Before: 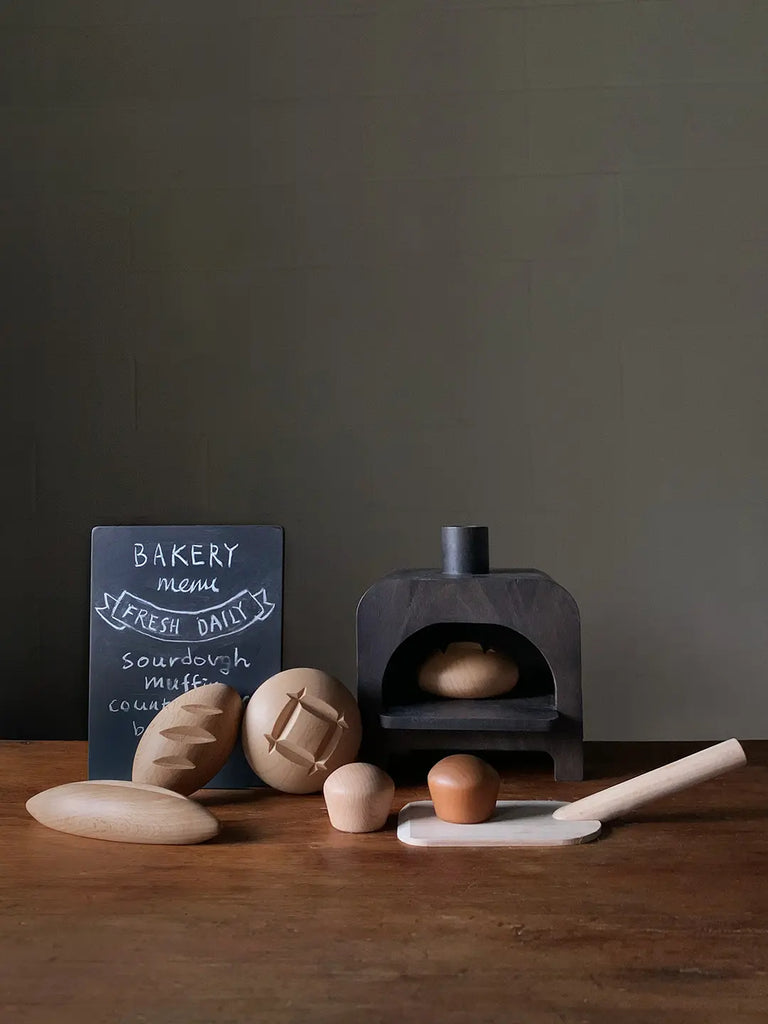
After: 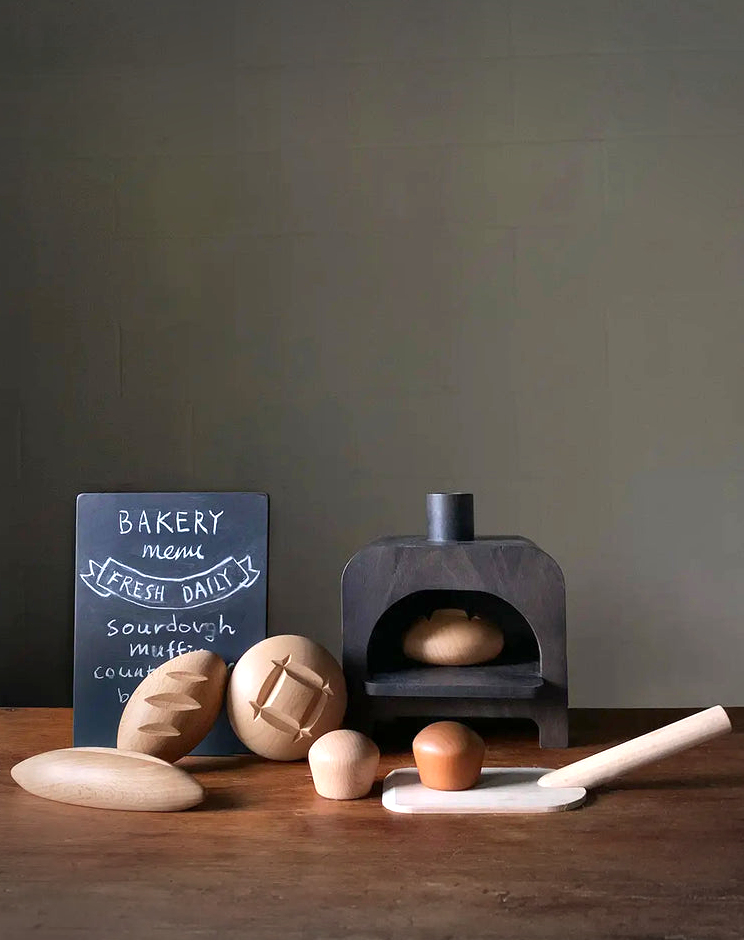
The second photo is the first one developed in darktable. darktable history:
vignetting: fall-off start 100%, brightness -0.282, width/height ratio 1.31
exposure: exposure 0.74 EV, compensate highlight preservation false
color correction: saturation 1.11
crop: left 1.964%, top 3.251%, right 1.122%, bottom 4.933%
